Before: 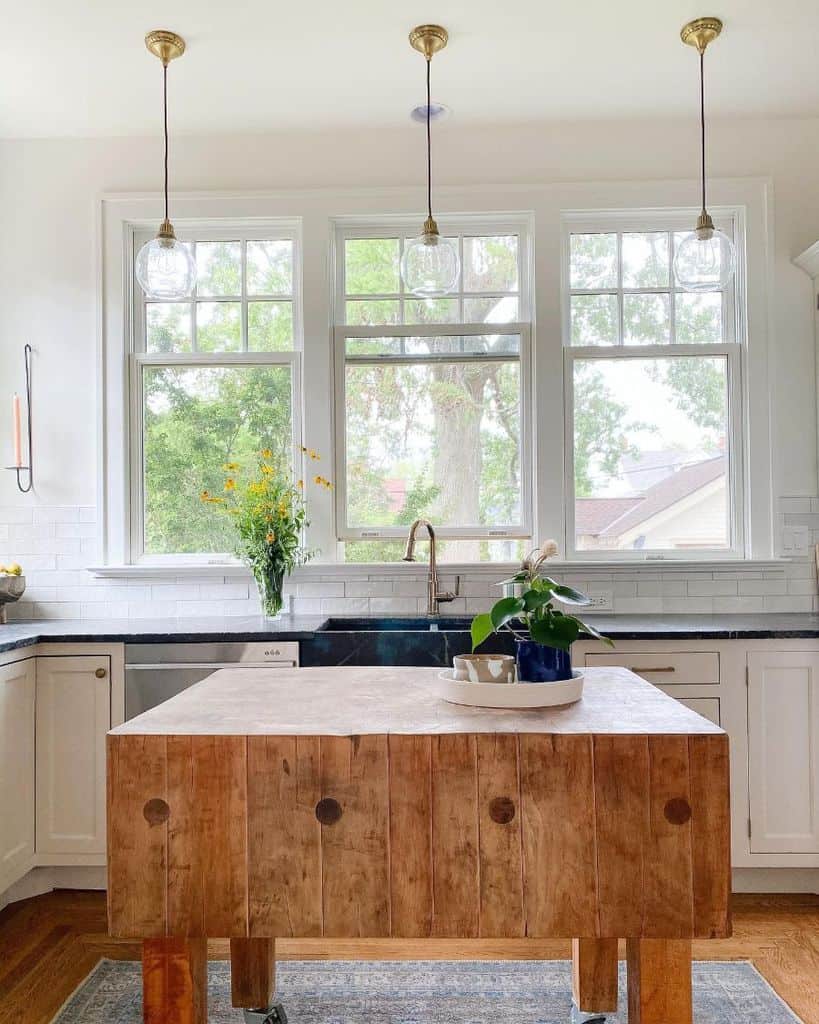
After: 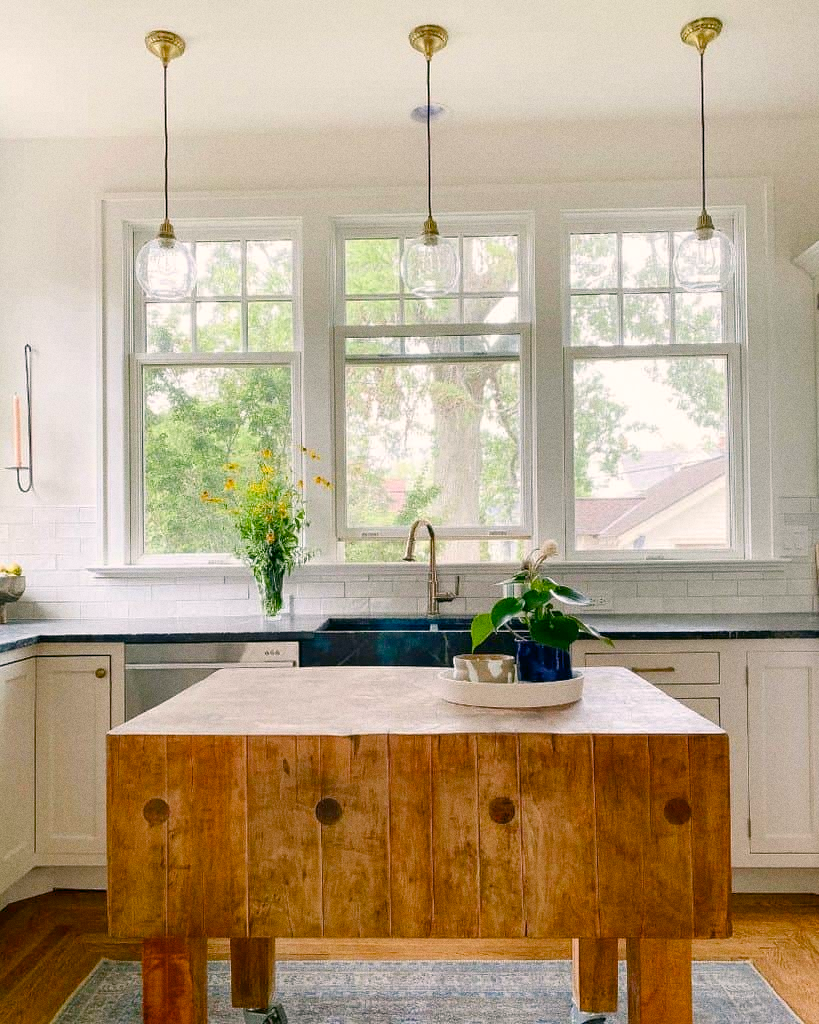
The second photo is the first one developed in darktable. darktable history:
color balance rgb: perceptual saturation grading › global saturation 20%, perceptual saturation grading › highlights -25%, perceptual saturation grading › shadows 50%
color correction: highlights a* 4.02, highlights b* 4.98, shadows a* -7.55, shadows b* 4.98
grain: coarseness 0.09 ISO
